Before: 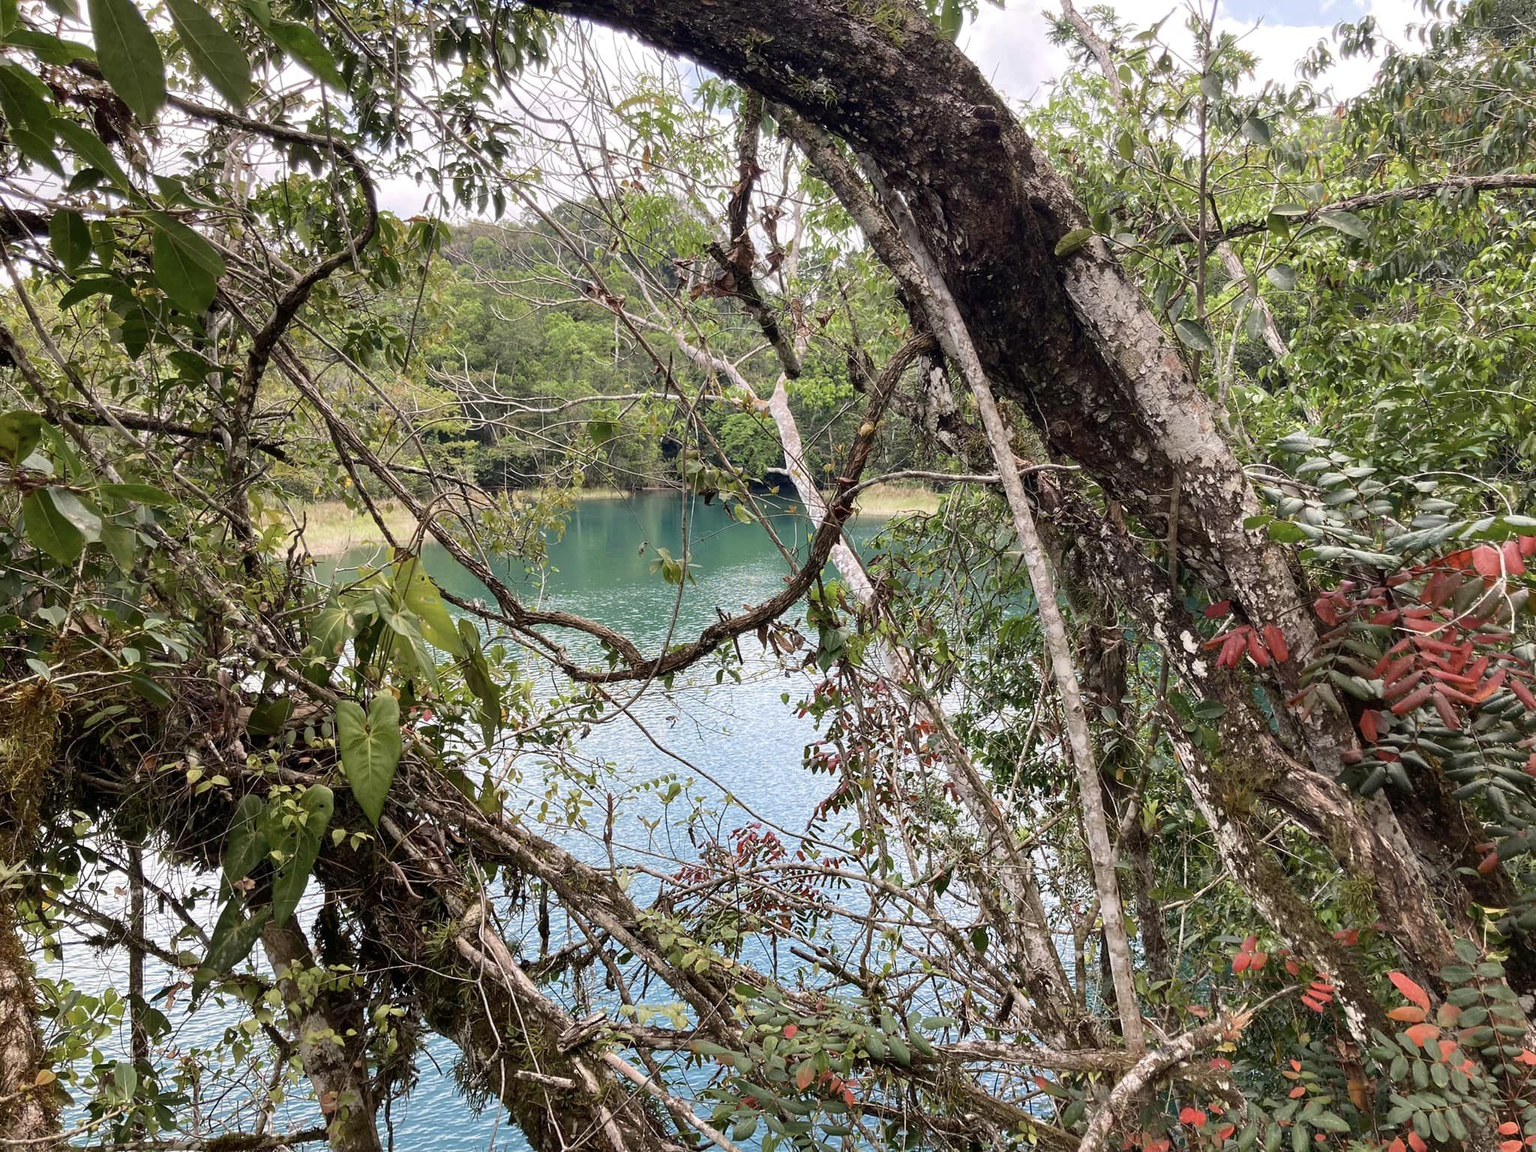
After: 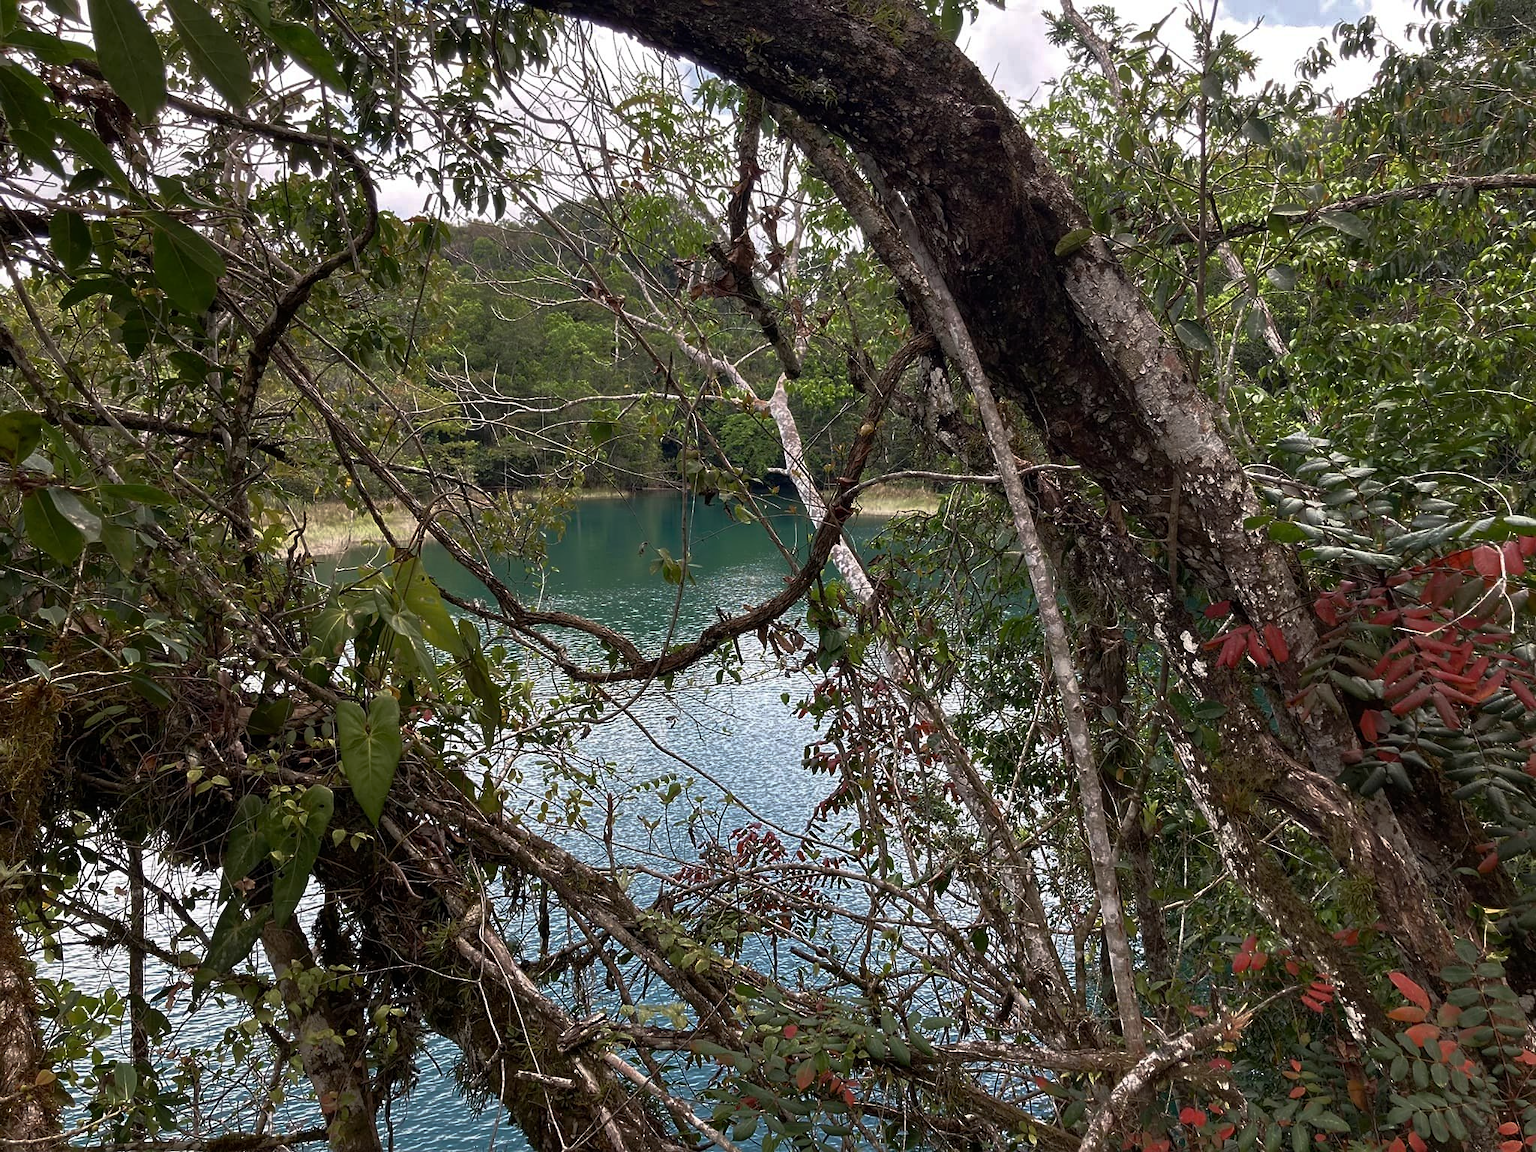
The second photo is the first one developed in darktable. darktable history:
sharpen: amount 0.2
base curve: curves: ch0 [(0, 0) (0.564, 0.291) (0.802, 0.731) (1, 1)]
